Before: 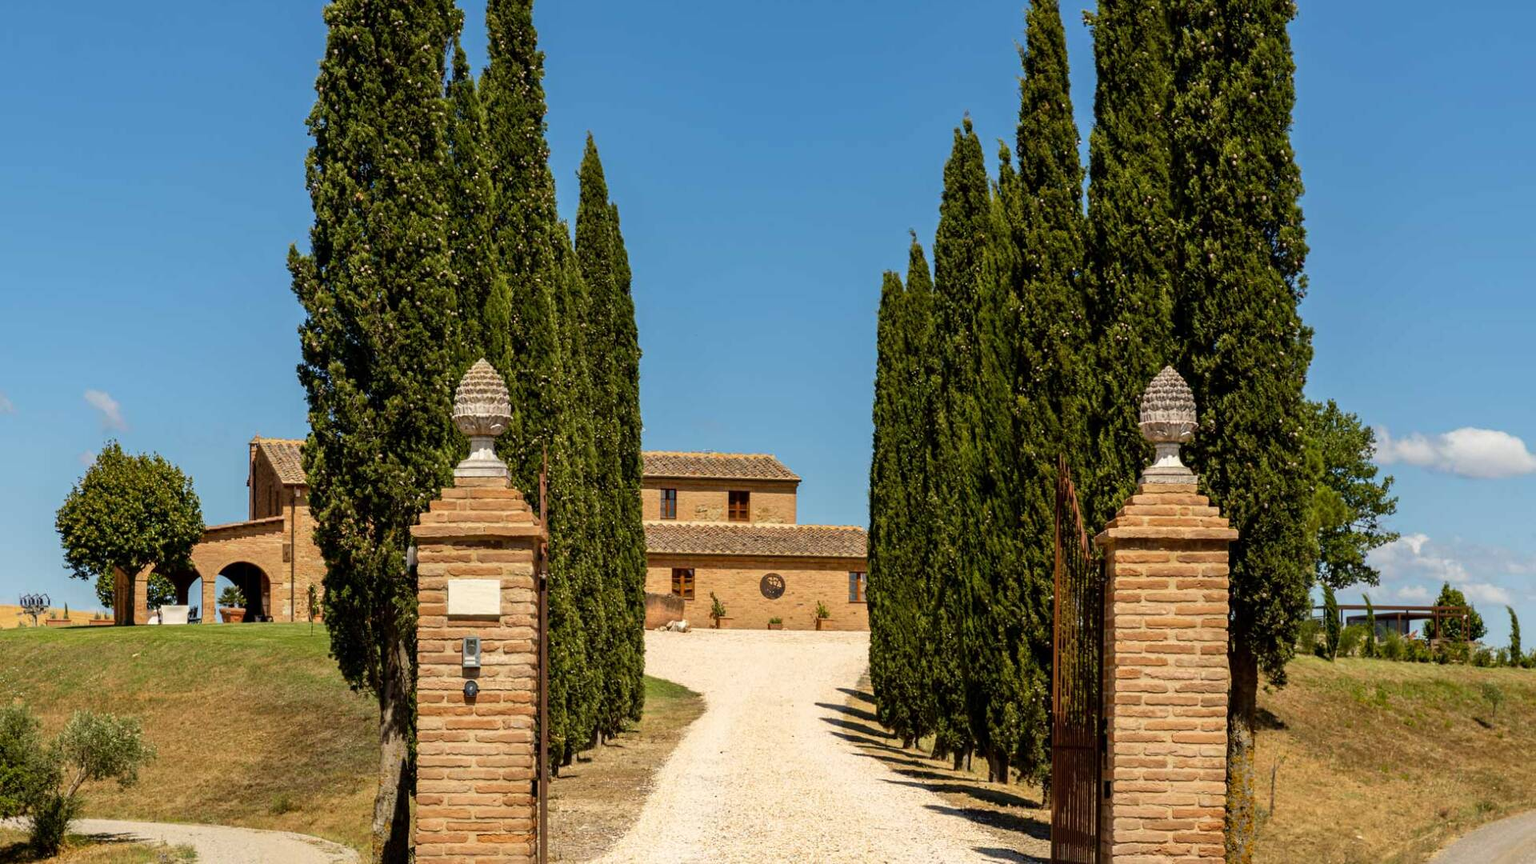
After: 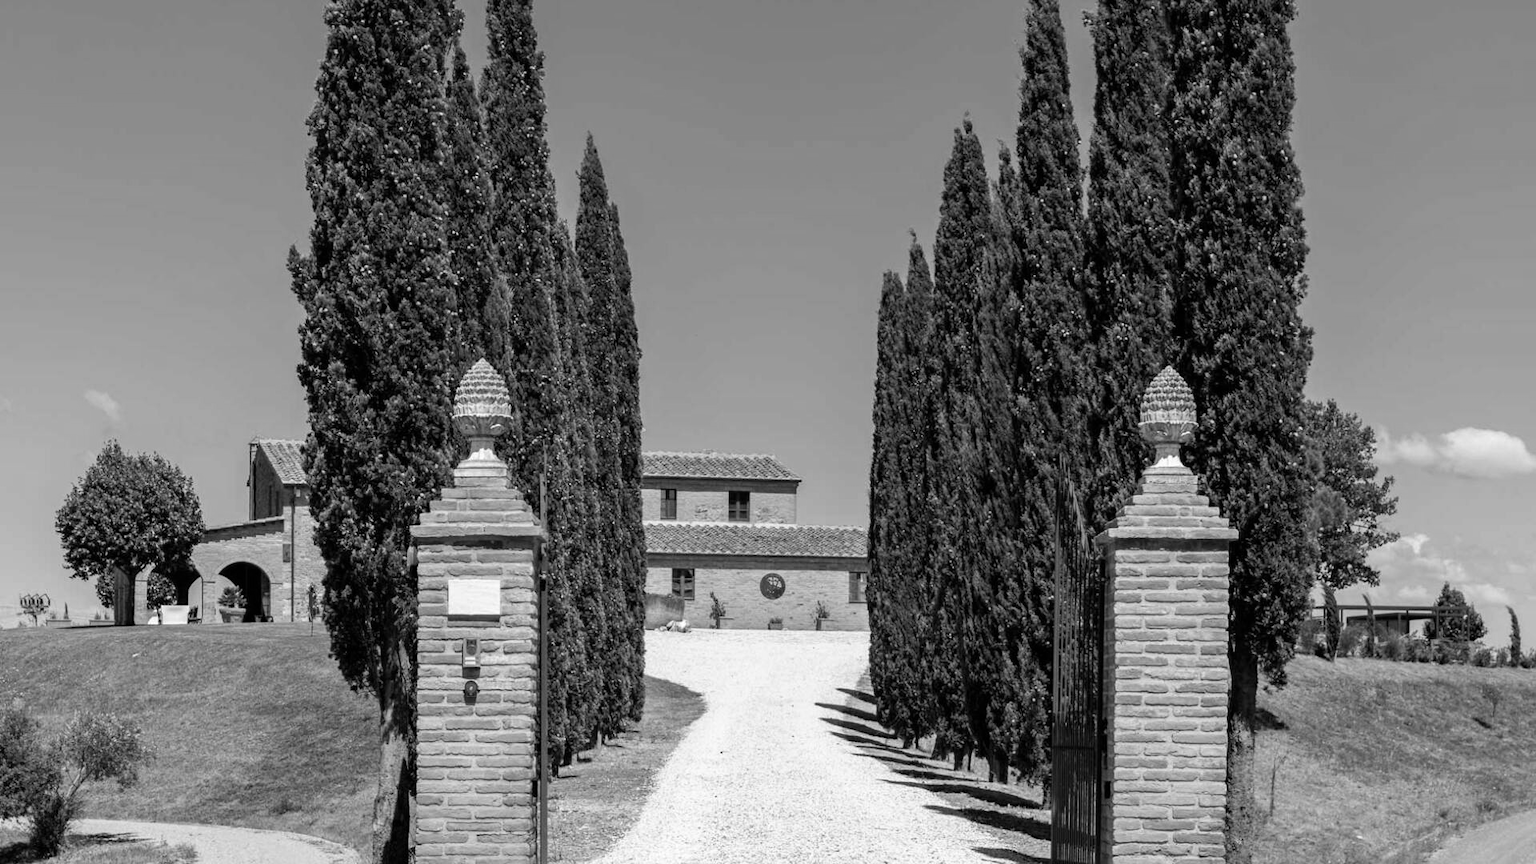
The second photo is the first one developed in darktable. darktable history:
monochrome: on, module defaults
white balance: red 1.127, blue 0.943
